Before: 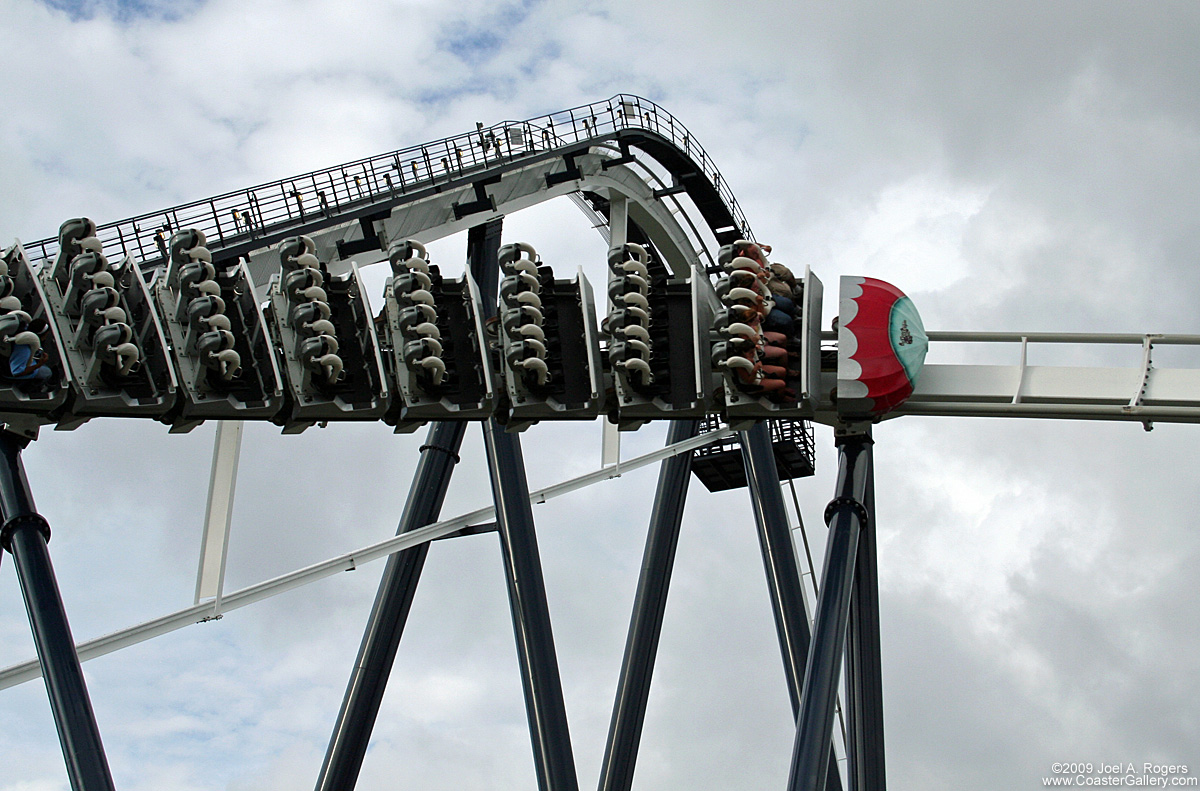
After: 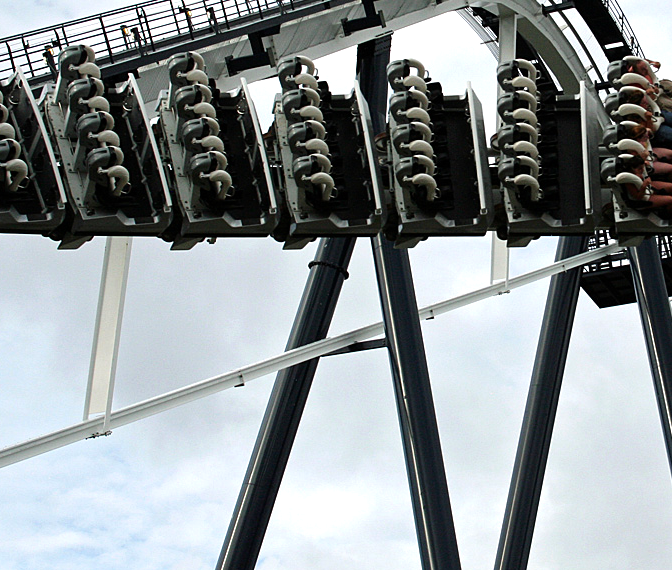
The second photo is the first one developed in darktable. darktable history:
tone equalizer: -8 EV -0.405 EV, -7 EV -0.4 EV, -6 EV -0.308 EV, -5 EV -0.204 EV, -3 EV 0.216 EV, -2 EV 0.31 EV, -1 EV 0.381 EV, +0 EV 0.404 EV
crop: left 9.273%, top 23.355%, right 34.711%, bottom 4.479%
